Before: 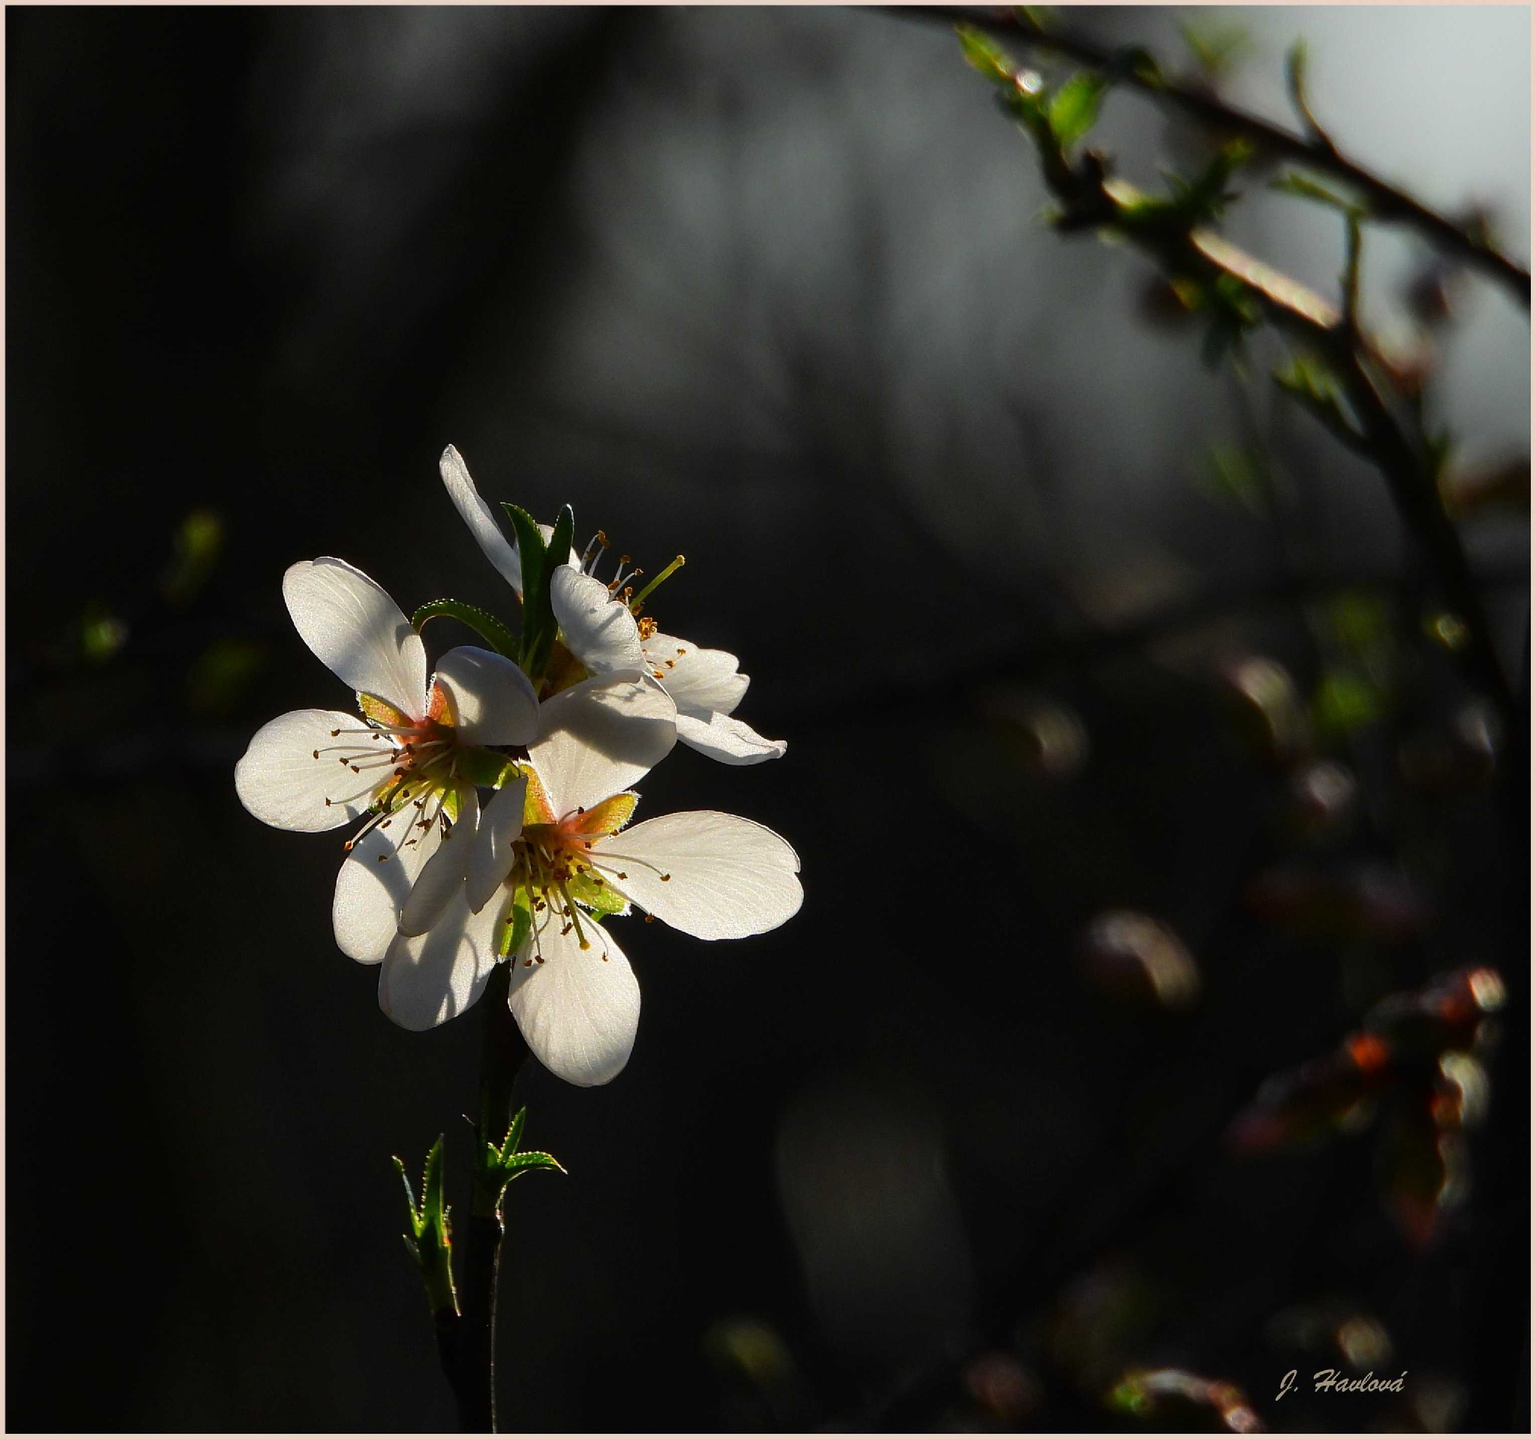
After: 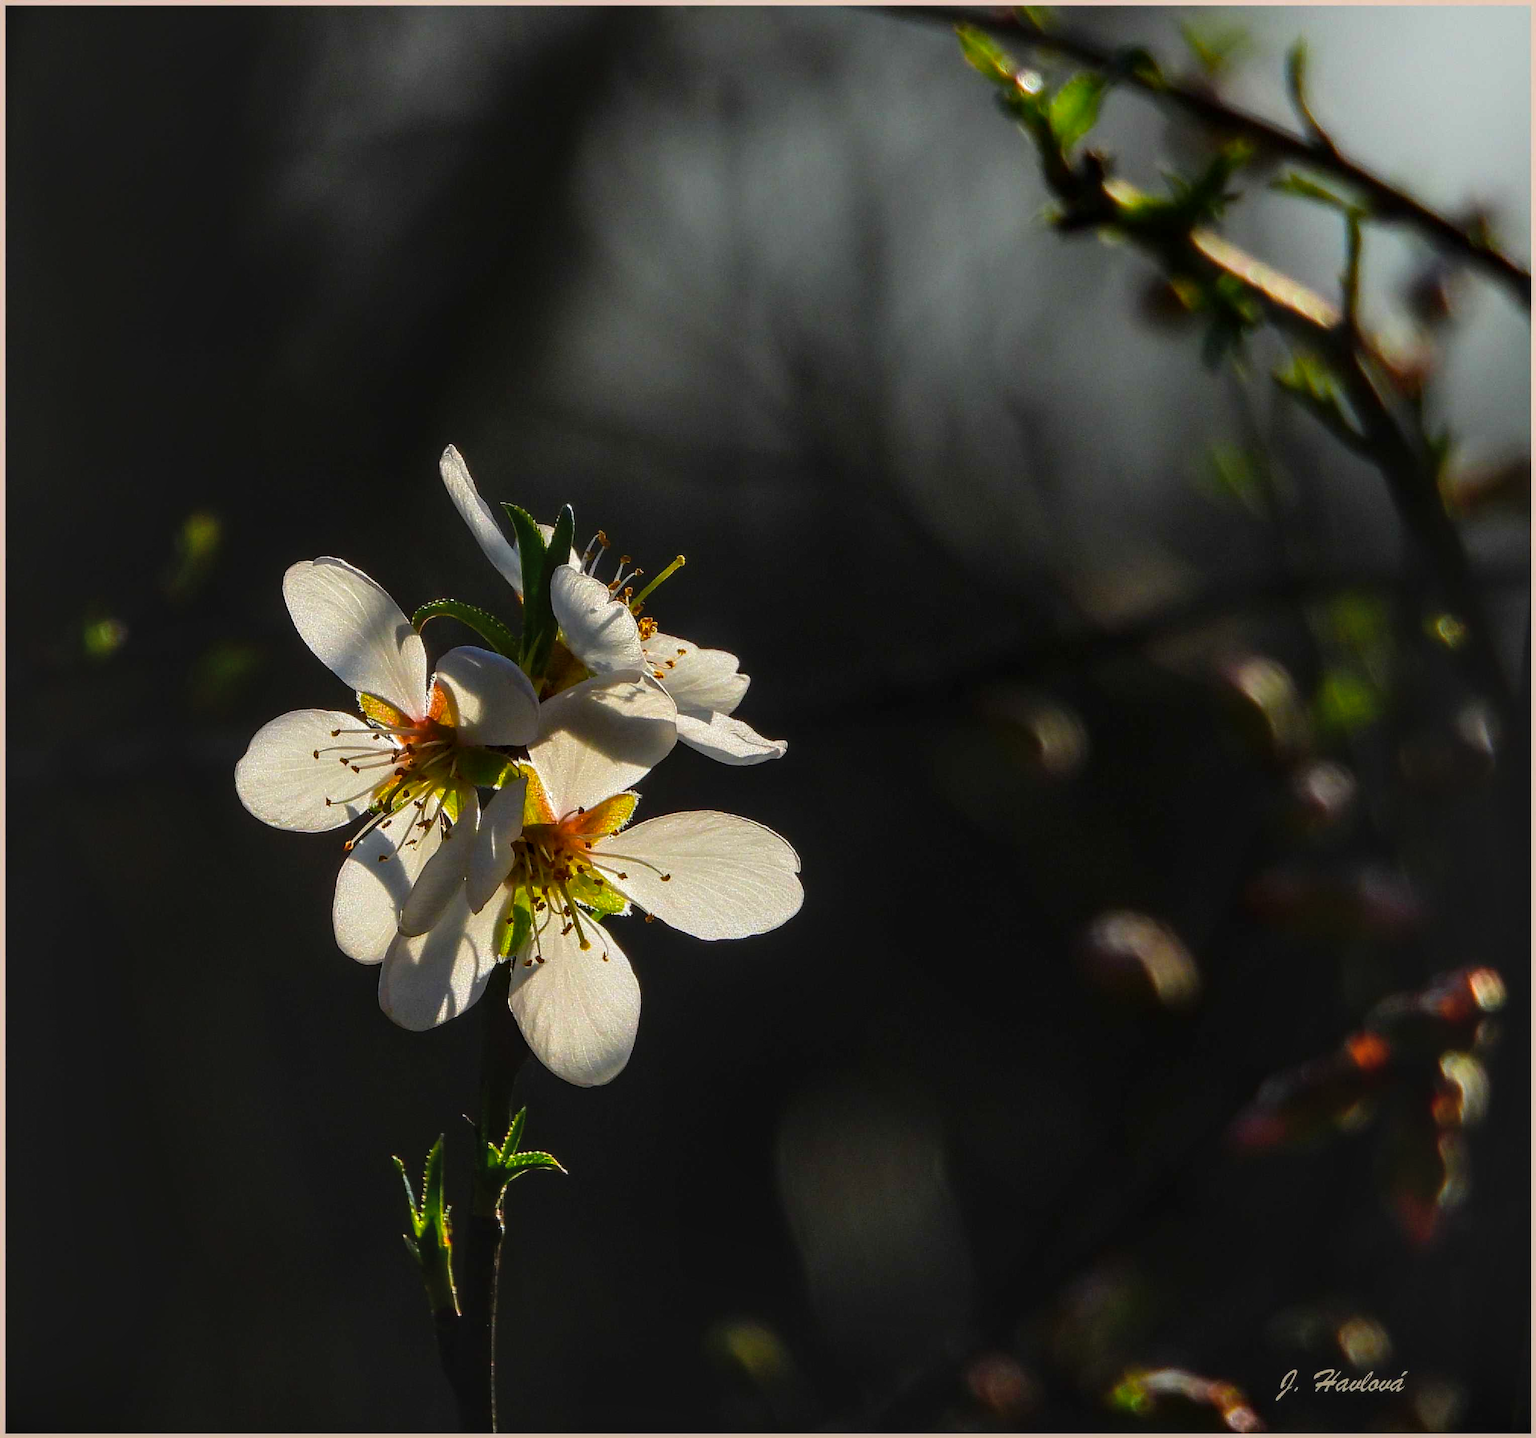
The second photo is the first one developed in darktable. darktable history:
local contrast: on, module defaults
exposure: compensate highlight preservation false
color balance rgb: perceptual saturation grading › global saturation 19.981%, global vibrance 20%
